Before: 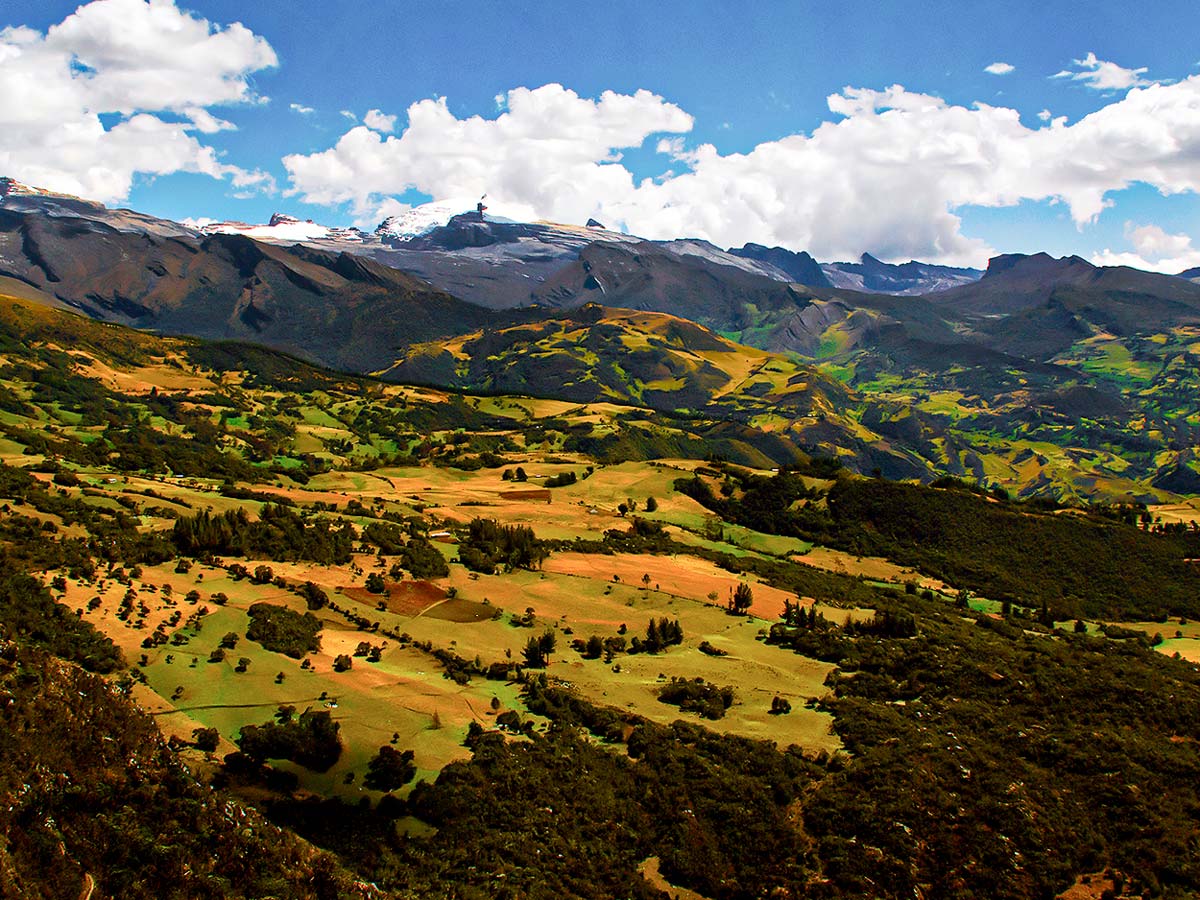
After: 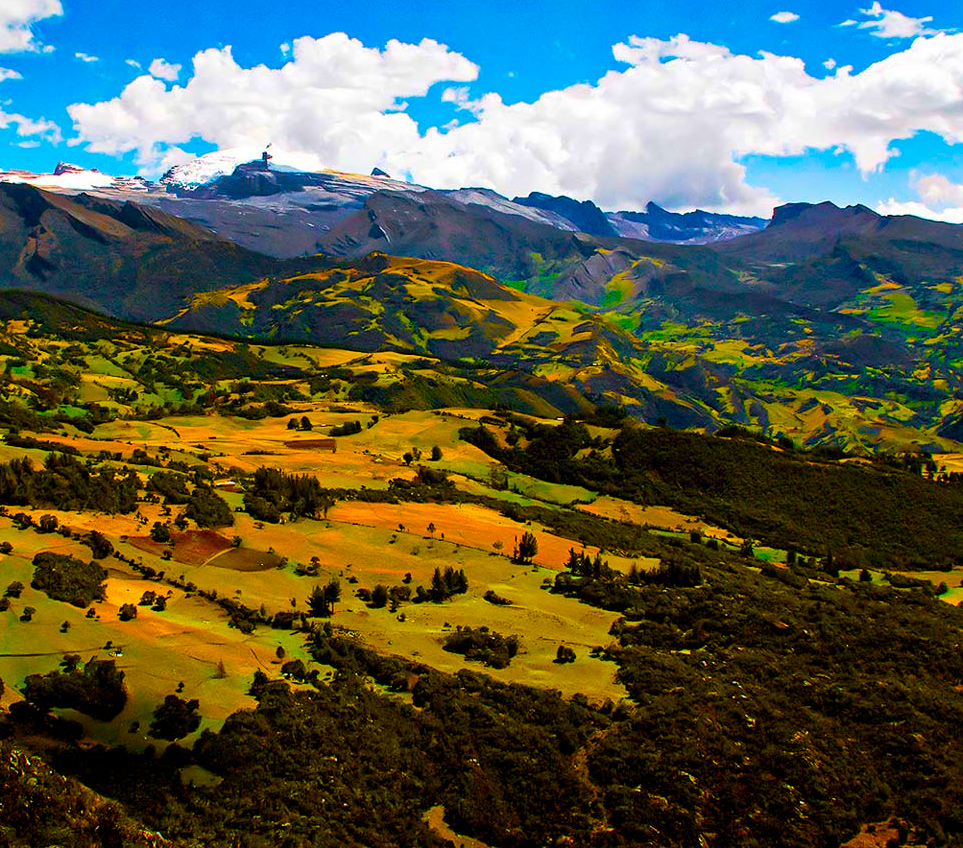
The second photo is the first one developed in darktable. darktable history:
color balance rgb: perceptual saturation grading › global saturation 100%
crop and rotate: left 17.959%, top 5.771%, right 1.742%
